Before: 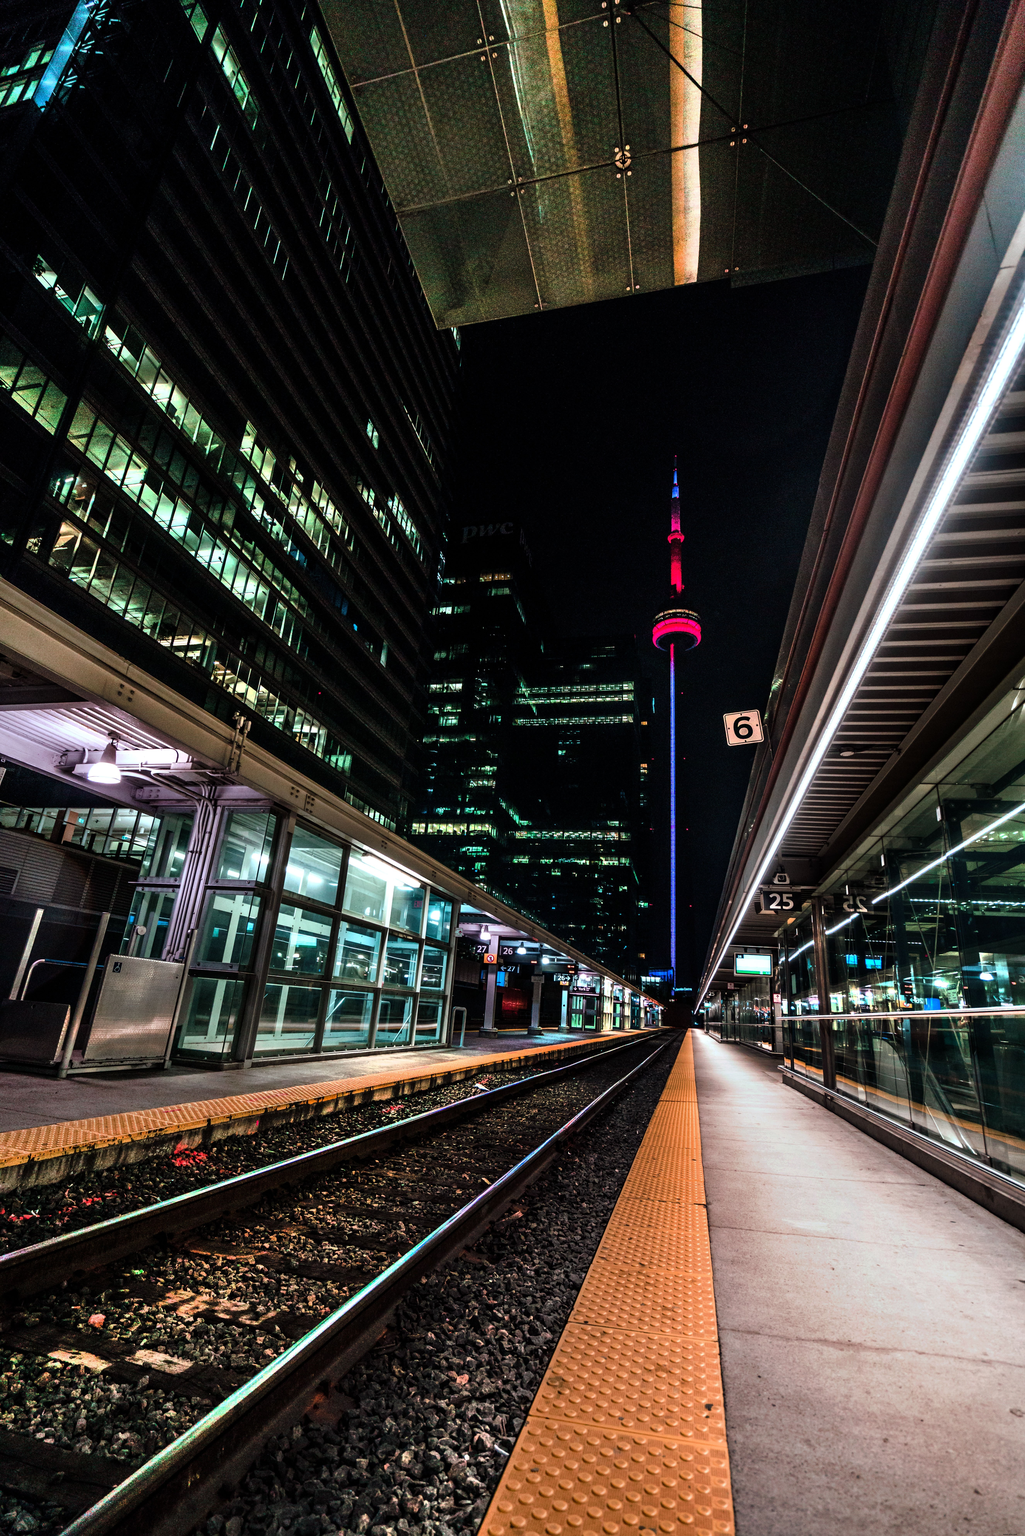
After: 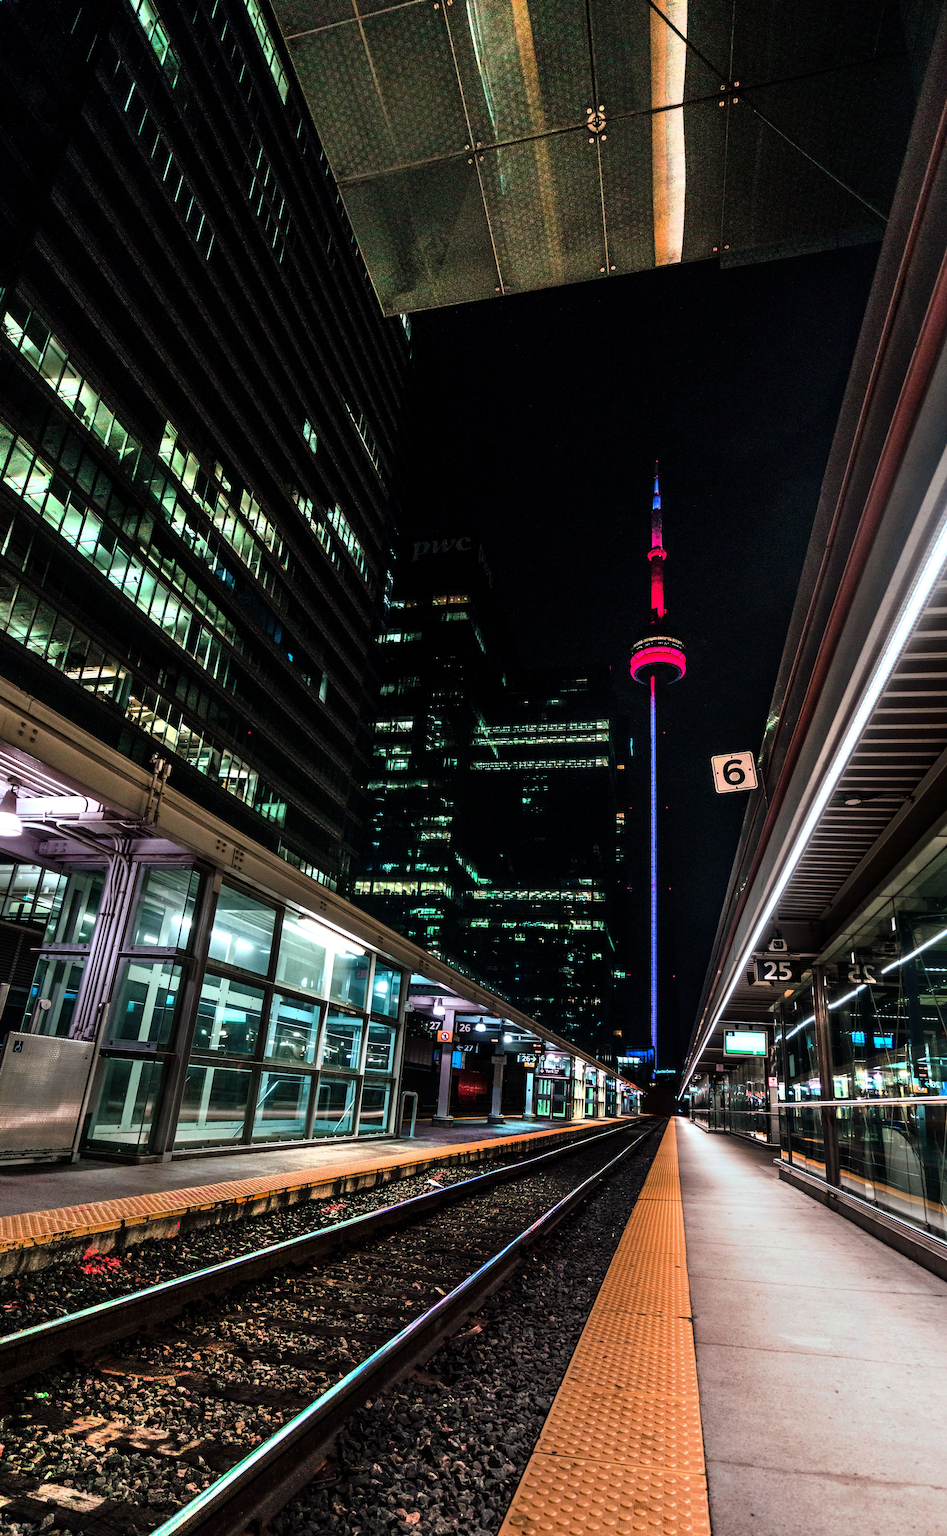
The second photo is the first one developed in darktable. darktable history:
crop: left 9.952%, top 3.479%, right 9.253%, bottom 9.114%
